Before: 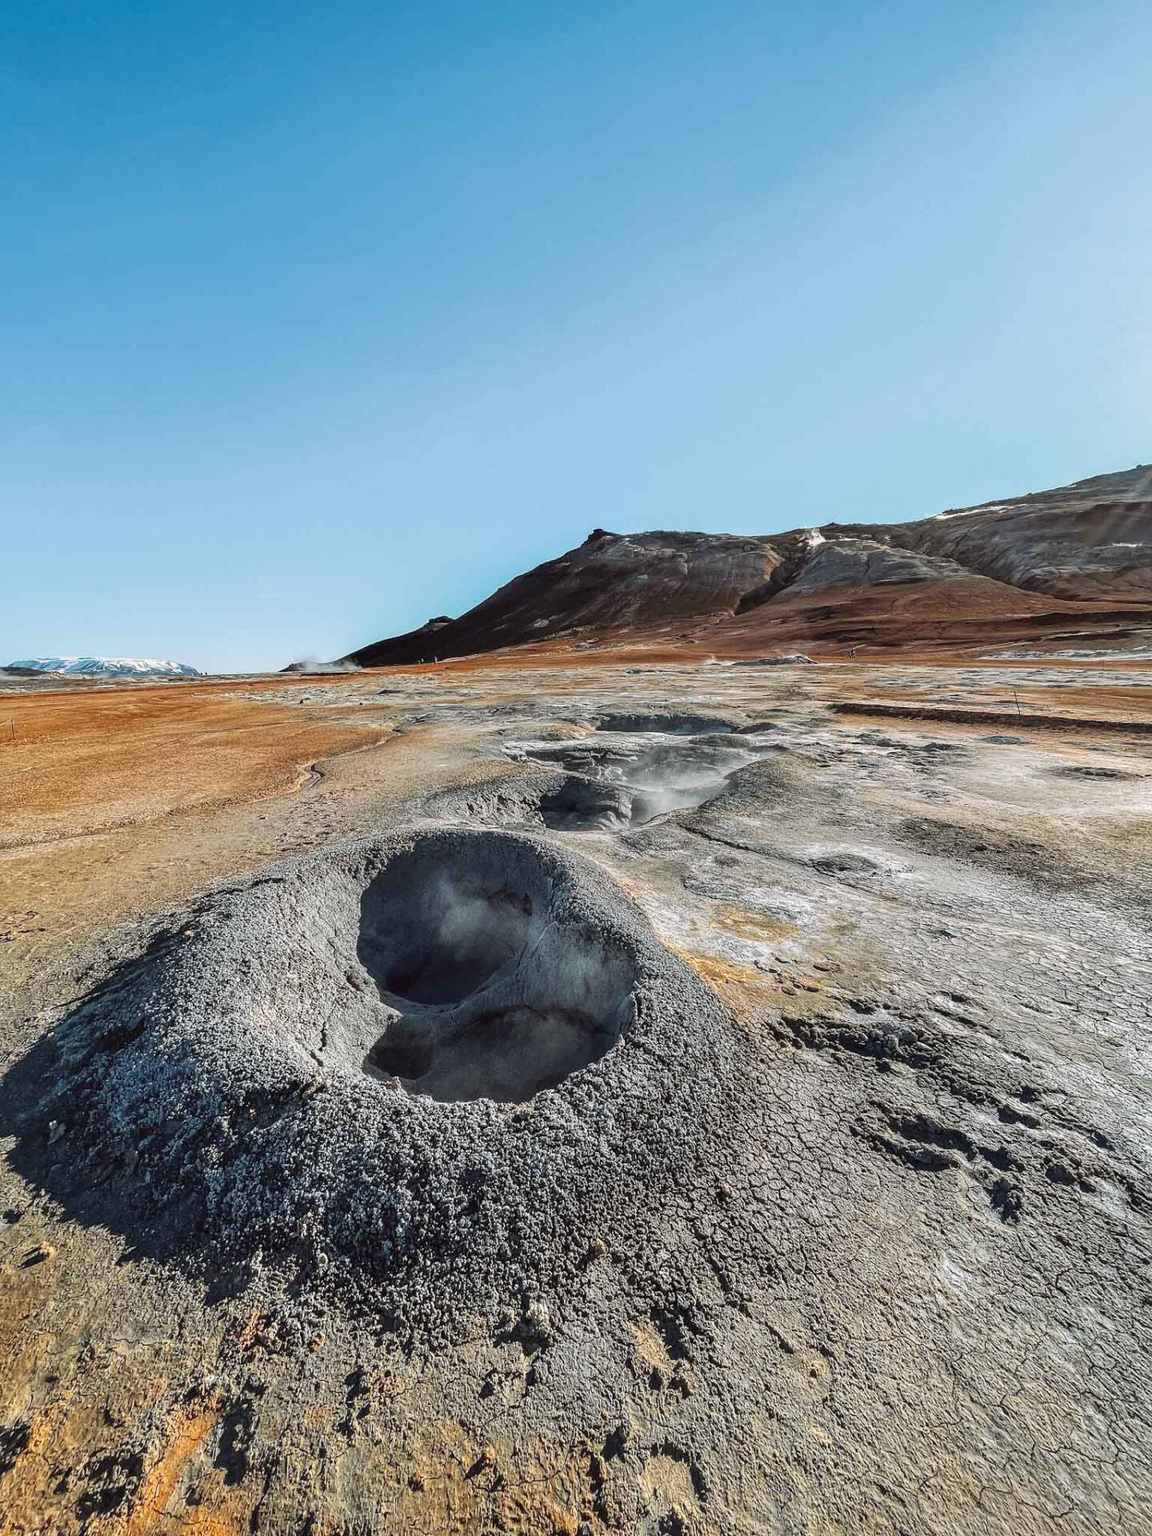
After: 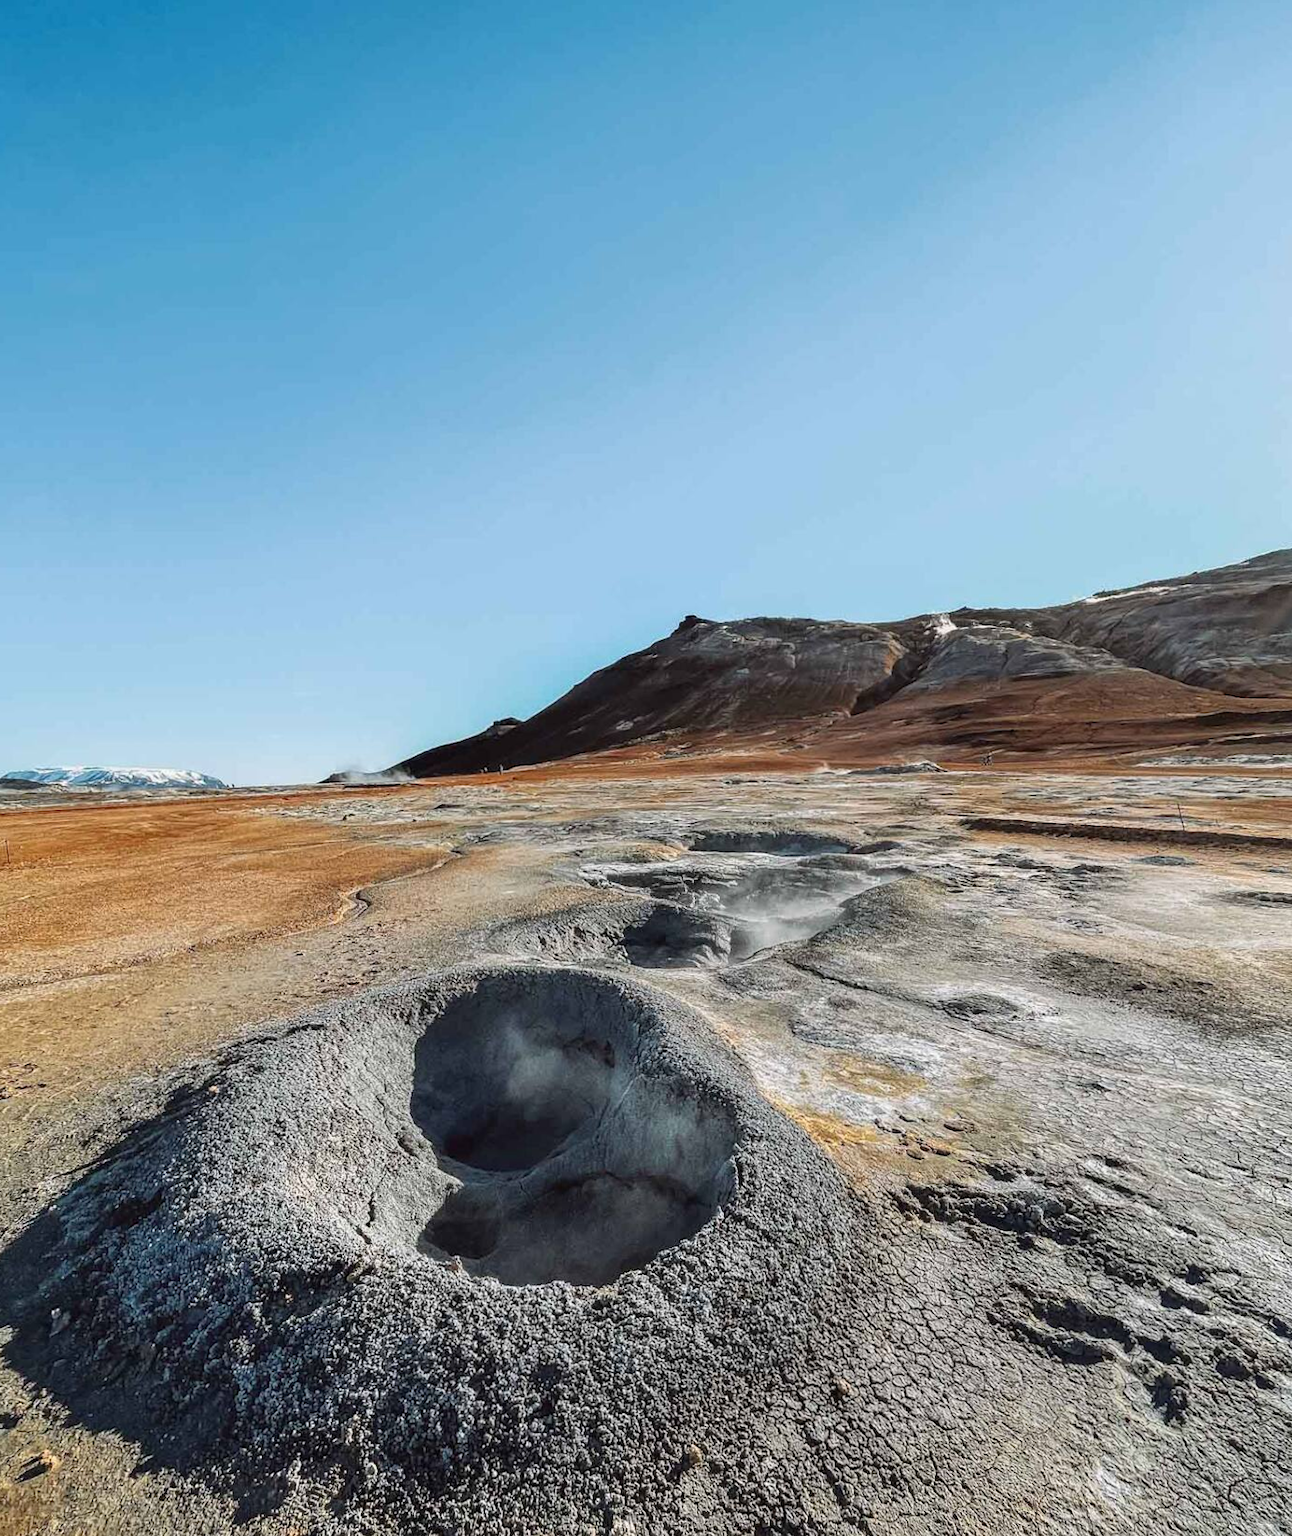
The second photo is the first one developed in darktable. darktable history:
crop and rotate: angle 0.165°, left 0.381%, right 3.176%, bottom 14.072%
